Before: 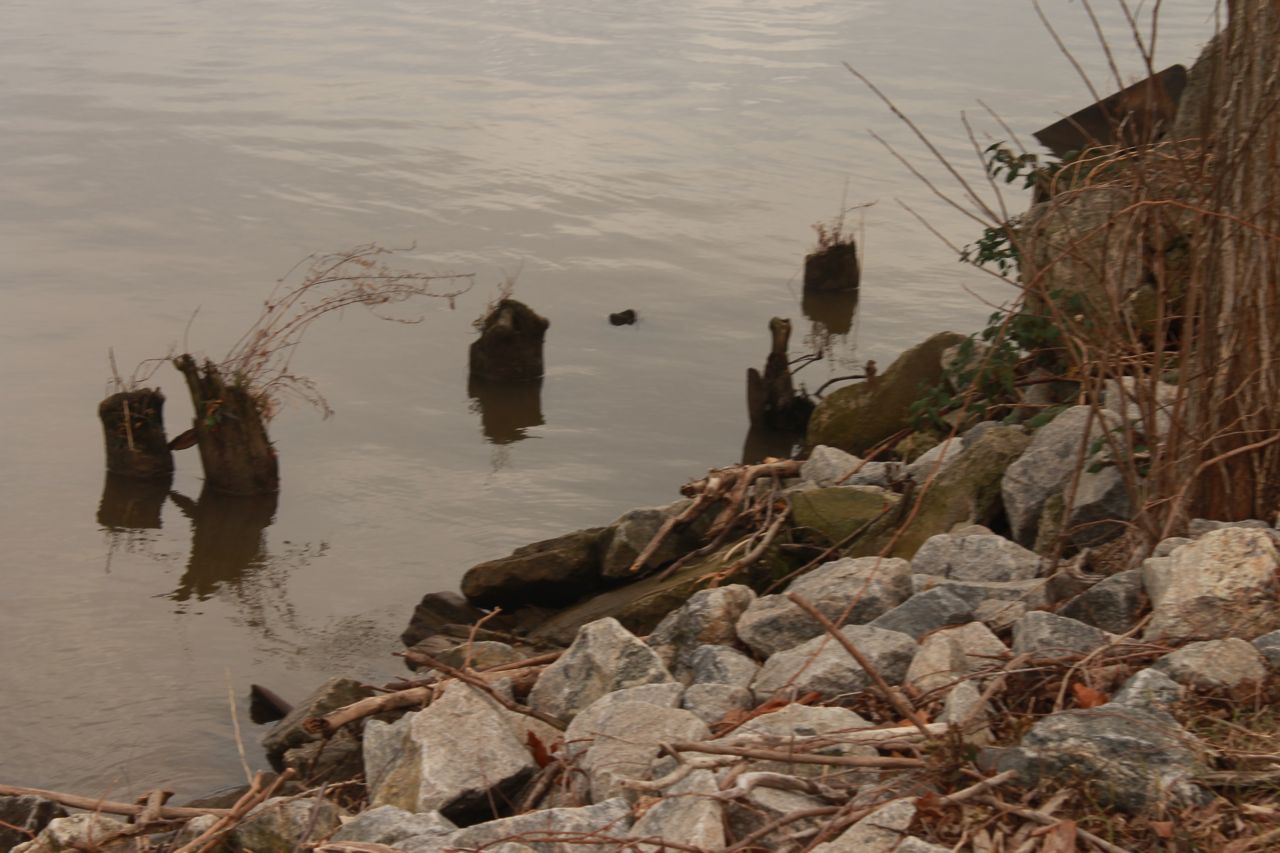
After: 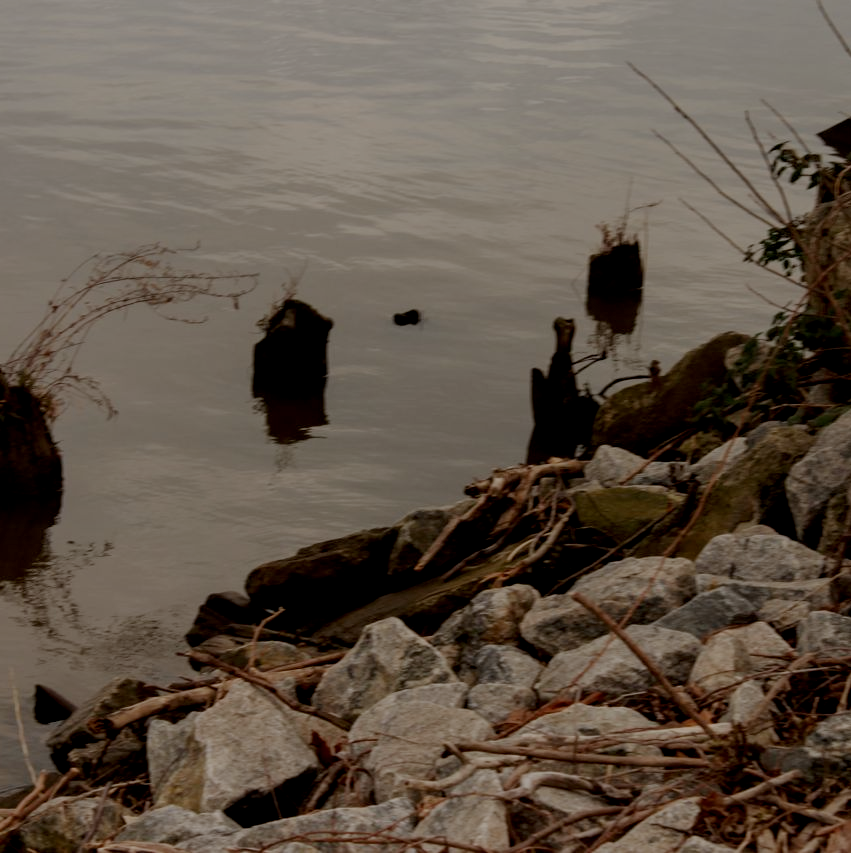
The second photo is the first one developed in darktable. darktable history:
local contrast: on, module defaults
crop: left 16.899%, right 16.556%
filmic rgb: middle gray luminance 30%, black relative exposure -9 EV, white relative exposure 7 EV, threshold 6 EV, target black luminance 0%, hardness 2.94, latitude 2.04%, contrast 0.963, highlights saturation mix 5%, shadows ↔ highlights balance 12.16%, add noise in highlights 0, preserve chrominance no, color science v3 (2019), use custom middle-gray values true, iterations of high-quality reconstruction 0, contrast in highlights soft, enable highlight reconstruction true
exposure: exposure -0.048 EV, compensate highlight preservation false
